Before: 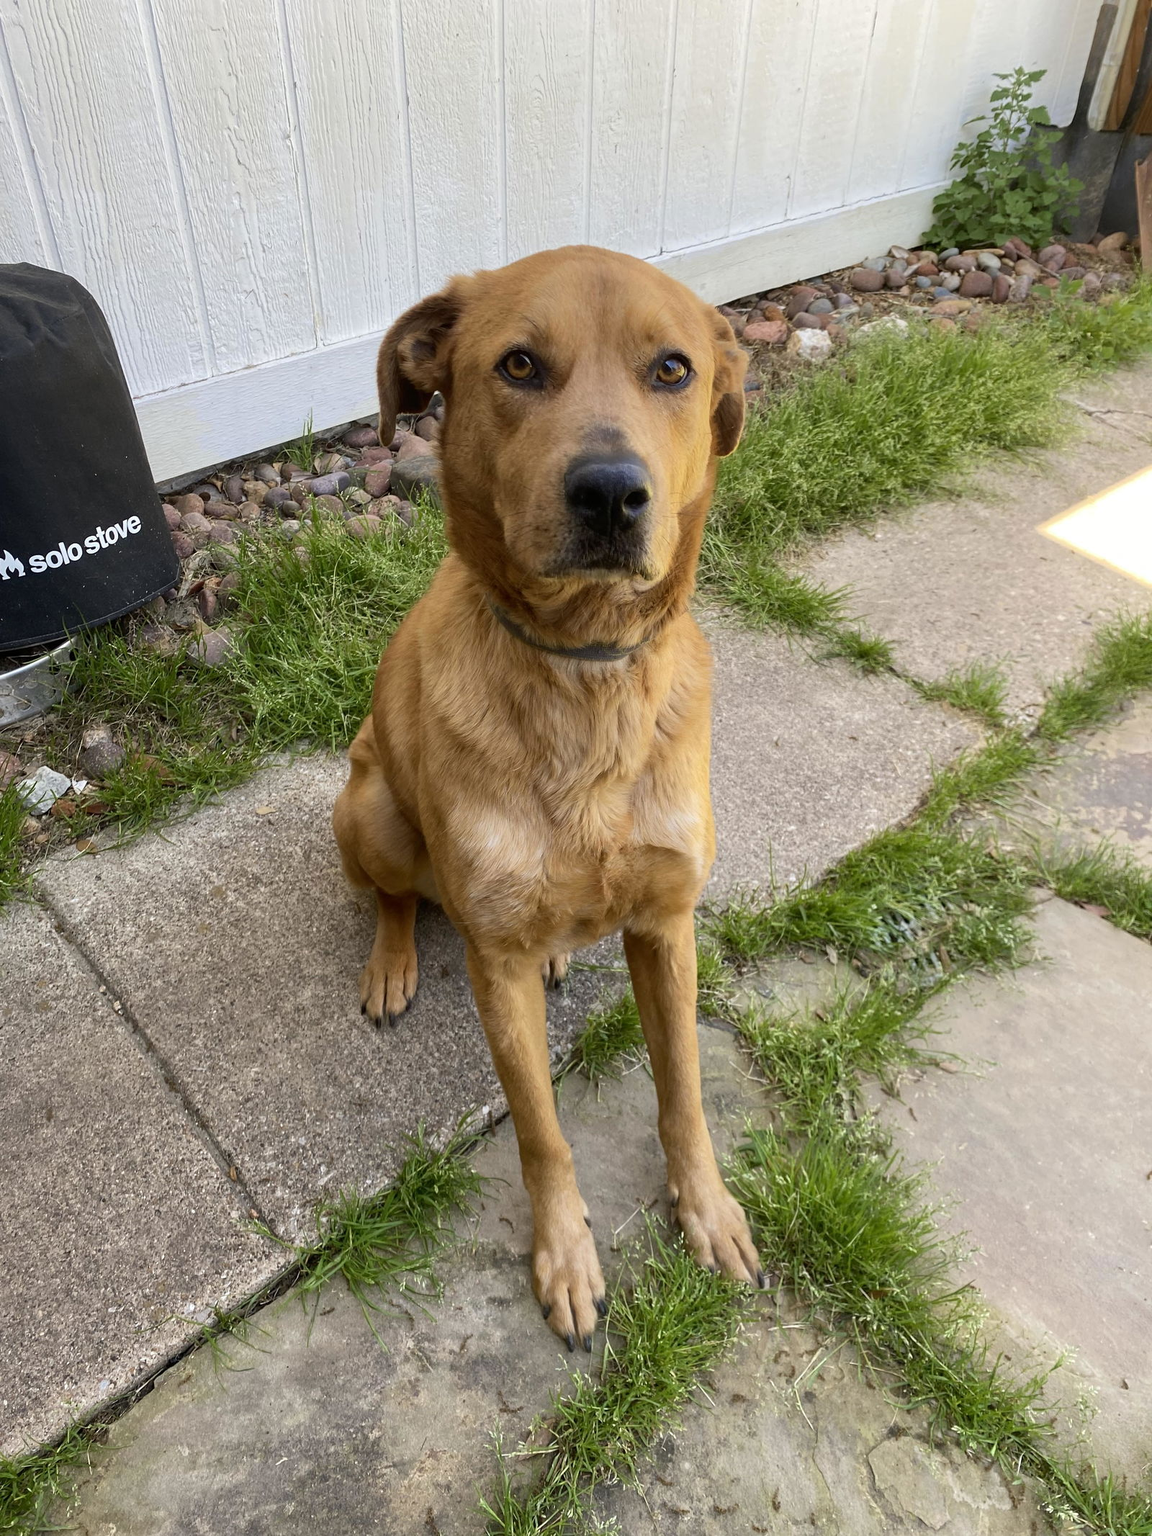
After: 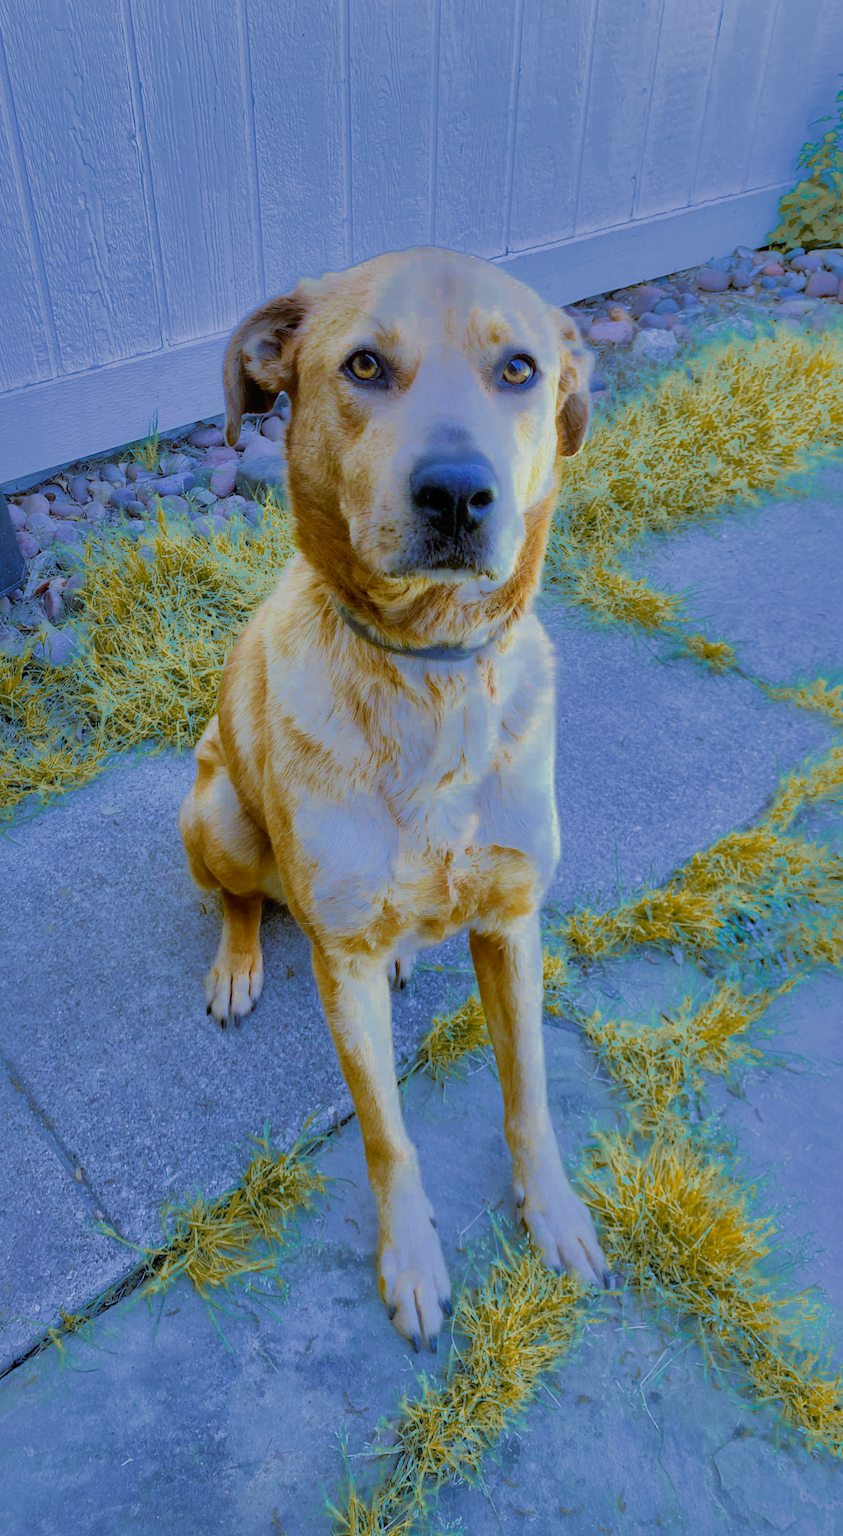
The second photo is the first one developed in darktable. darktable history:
exposure: black level correction 0, exposure 1.388 EV, compensate exposure bias true, compensate highlight preservation false
velvia: on, module defaults
white balance: red 0.766, blue 1.537
crop: left 13.443%, right 13.31%
shadows and highlights: shadows 40, highlights -60
color zones: curves: ch0 [(0, 0.499) (0.143, 0.5) (0.286, 0.5) (0.429, 0.476) (0.571, 0.284) (0.714, 0.243) (0.857, 0.449) (1, 0.499)]; ch1 [(0, 0.532) (0.143, 0.645) (0.286, 0.696) (0.429, 0.211) (0.571, 0.504) (0.714, 0.493) (0.857, 0.495) (1, 0.532)]; ch2 [(0, 0.5) (0.143, 0.5) (0.286, 0.427) (0.429, 0.324) (0.571, 0.5) (0.714, 0.5) (0.857, 0.5) (1, 0.5)]
filmic rgb: black relative exposure -6.68 EV, white relative exposure 4.56 EV, hardness 3.25
